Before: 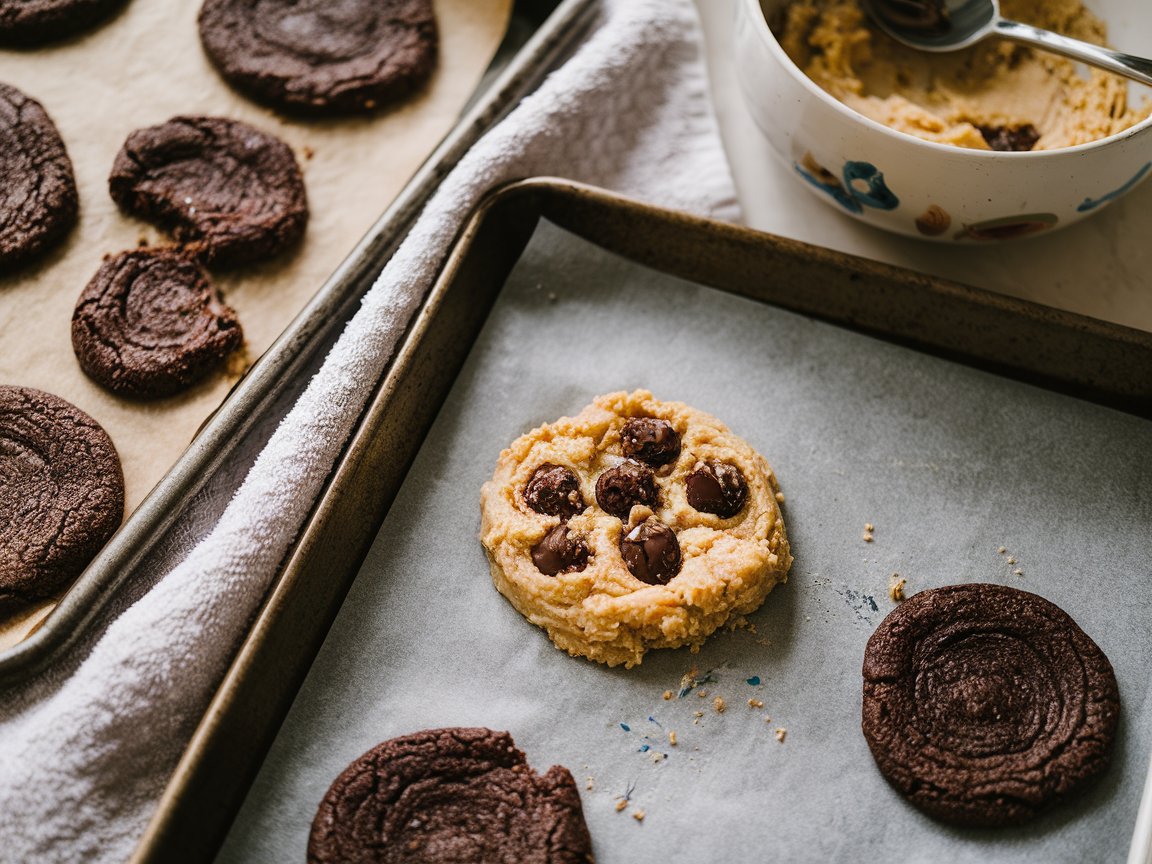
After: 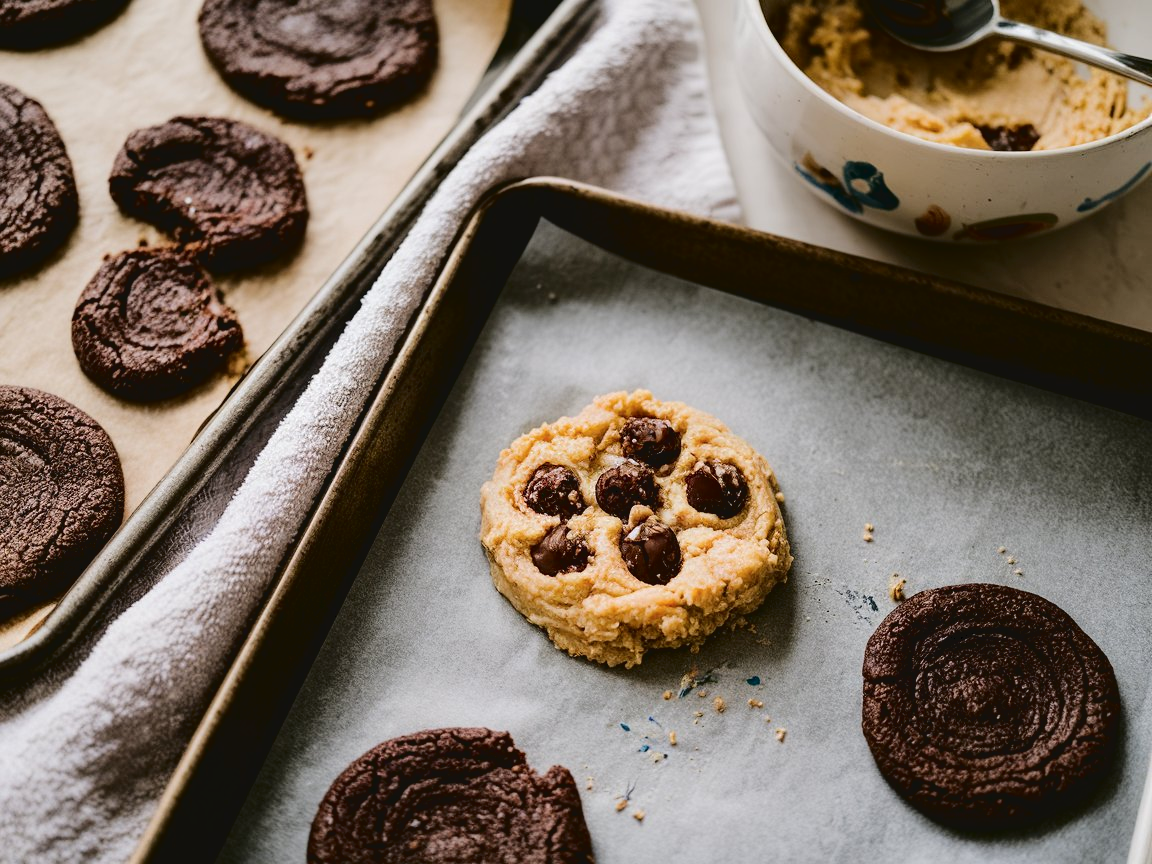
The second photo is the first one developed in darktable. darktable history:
tone curve: curves: ch0 [(0, 0) (0.003, 0.048) (0.011, 0.048) (0.025, 0.048) (0.044, 0.049) (0.069, 0.048) (0.1, 0.052) (0.136, 0.071) (0.177, 0.109) (0.224, 0.157) (0.277, 0.233) (0.335, 0.32) (0.399, 0.404) (0.468, 0.496) (0.543, 0.582) (0.623, 0.653) (0.709, 0.738) (0.801, 0.811) (0.898, 0.895) (1, 1)], color space Lab, independent channels, preserve colors none
